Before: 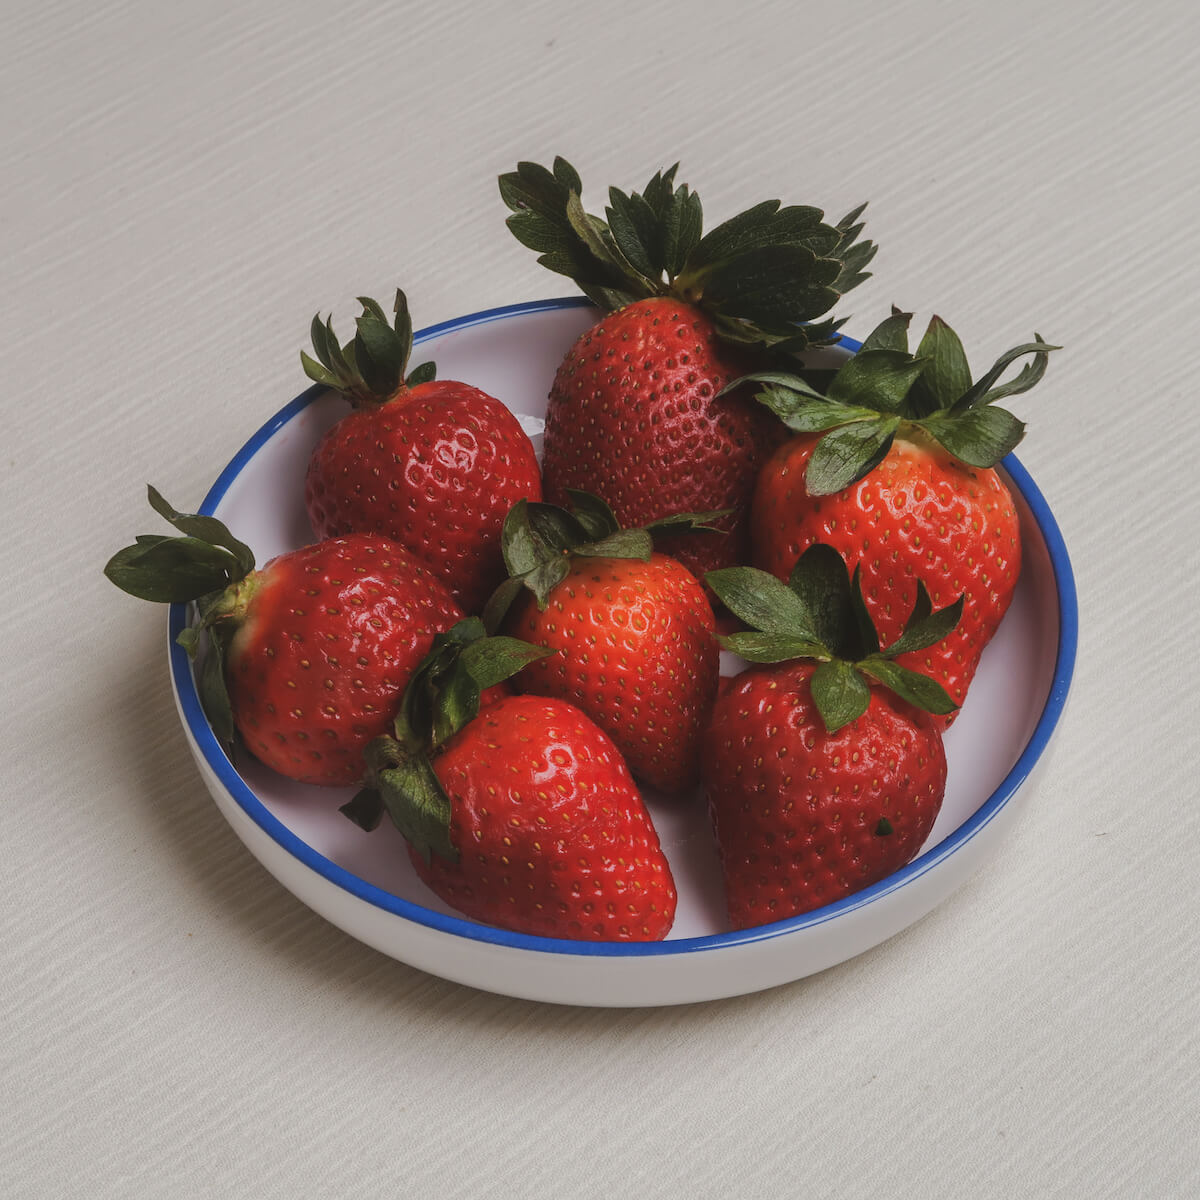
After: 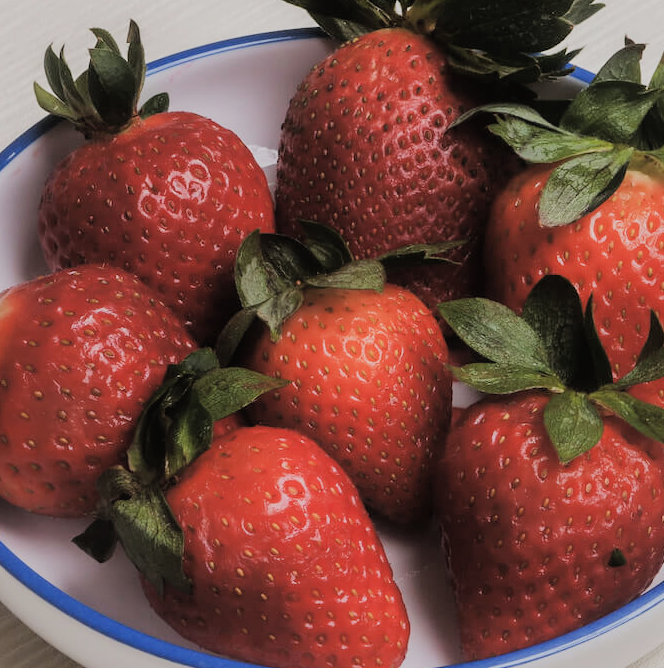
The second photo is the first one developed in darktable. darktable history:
tone equalizer: -8 EV -0.787 EV, -7 EV -0.717 EV, -6 EV -0.582 EV, -5 EV -0.394 EV, -3 EV 0.397 EV, -2 EV 0.6 EV, -1 EV 0.697 EV, +0 EV 0.734 EV
crop and rotate: left 22.299%, top 22.487%, right 22.359%, bottom 21.818%
color zones: curves: ch1 [(0, 0.469) (0.01, 0.469) (0.12, 0.446) (0.248, 0.469) (0.5, 0.5) (0.748, 0.5) (0.99, 0.469) (1, 0.469)]
filmic rgb: black relative exposure -7.65 EV, white relative exposure 4.56 EV, hardness 3.61
